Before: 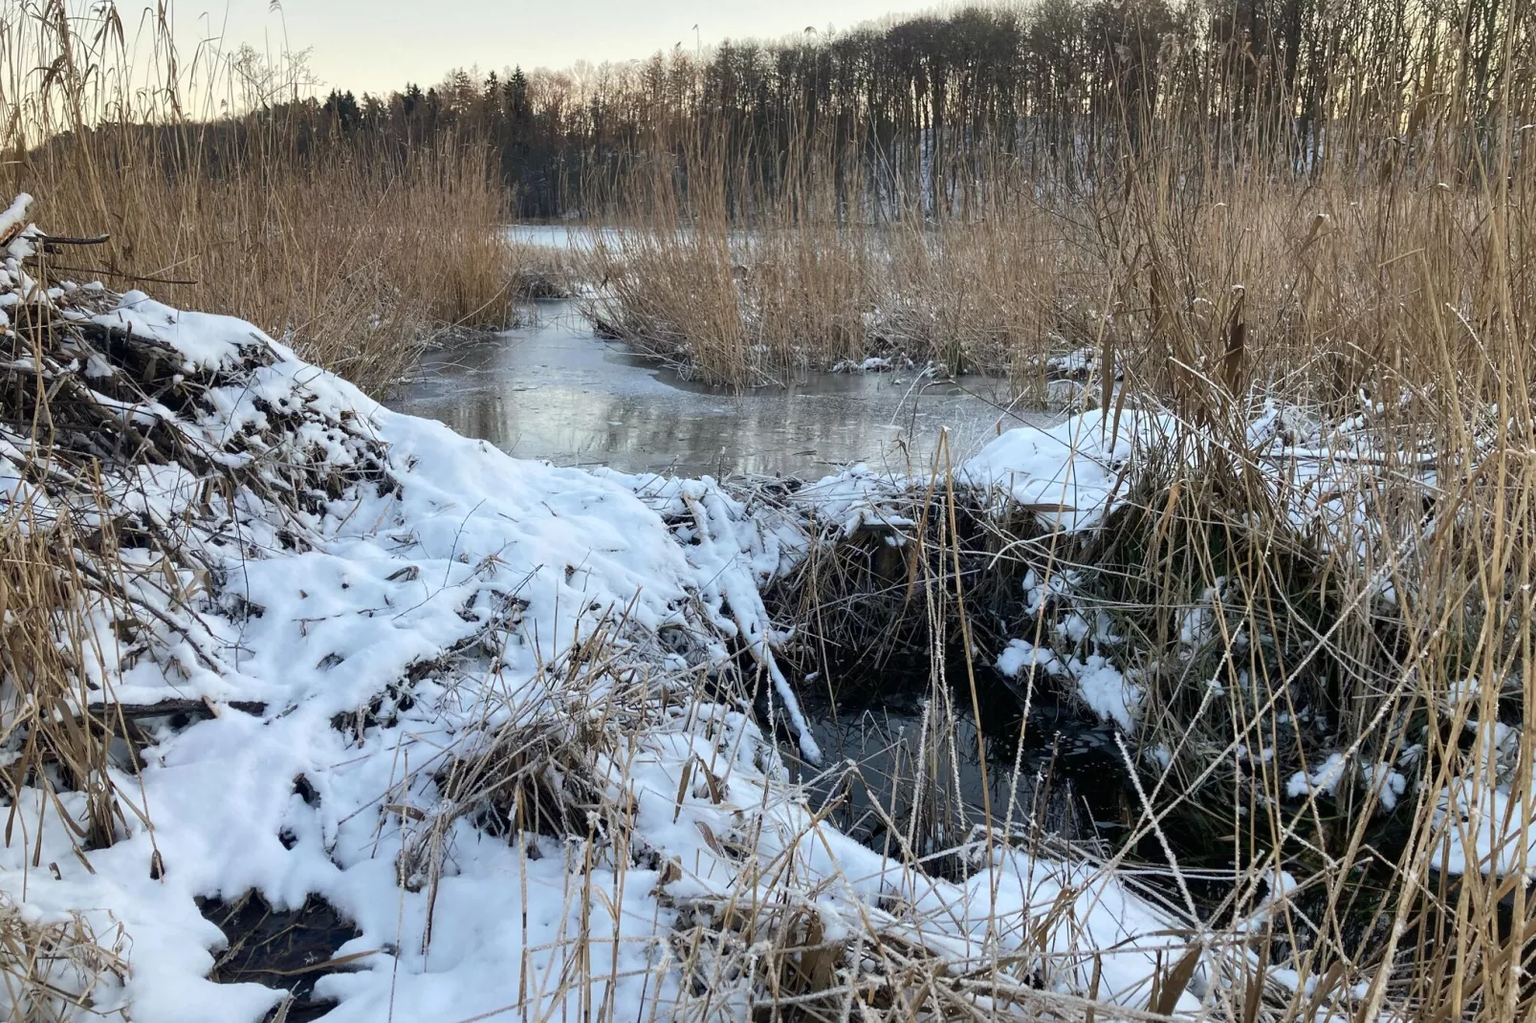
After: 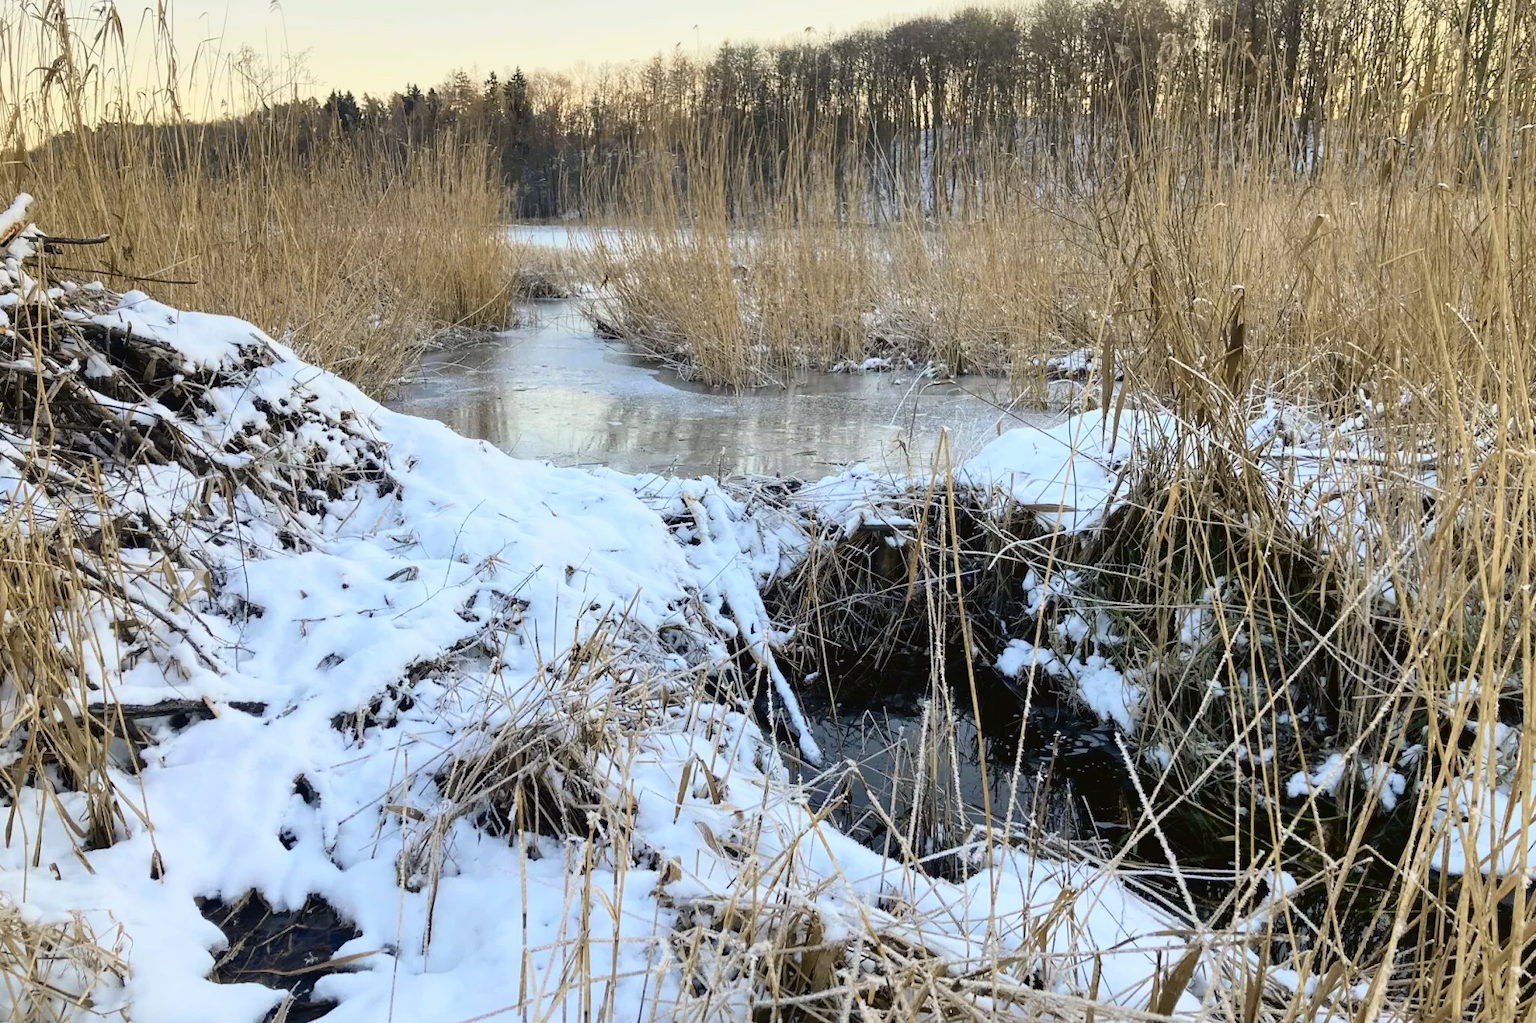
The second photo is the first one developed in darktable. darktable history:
contrast brightness saturation: contrast 0.049, brightness 0.066, saturation 0.005
tone curve: curves: ch0 [(0, 0.021) (0.049, 0.044) (0.152, 0.14) (0.328, 0.377) (0.473, 0.543) (0.641, 0.705) (0.85, 0.894) (1, 0.969)]; ch1 [(0, 0) (0.302, 0.331) (0.427, 0.433) (0.472, 0.47) (0.502, 0.503) (0.527, 0.524) (0.564, 0.591) (0.602, 0.632) (0.677, 0.701) (0.859, 0.885) (1, 1)]; ch2 [(0, 0) (0.33, 0.301) (0.447, 0.44) (0.487, 0.496) (0.502, 0.516) (0.535, 0.563) (0.565, 0.6) (0.618, 0.629) (1, 1)], color space Lab, independent channels, preserve colors none
